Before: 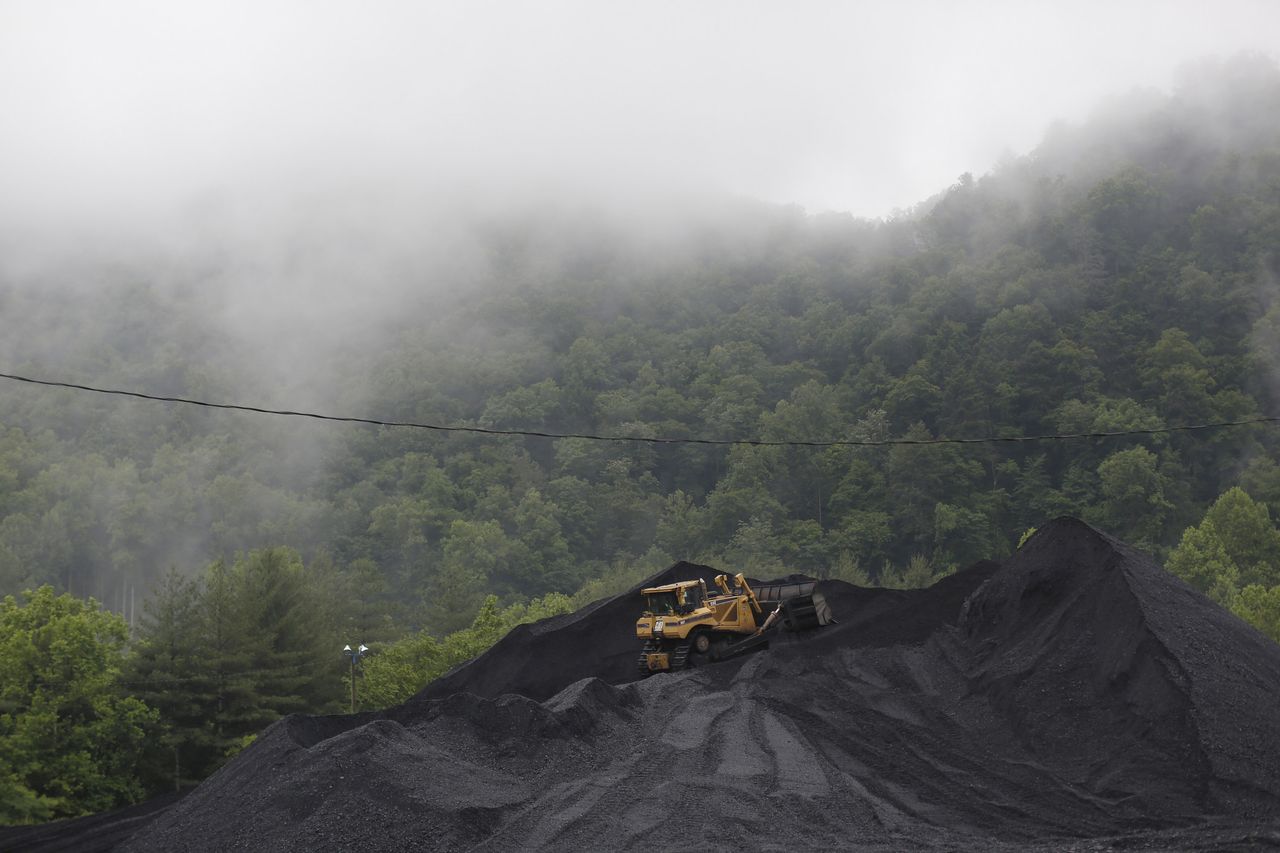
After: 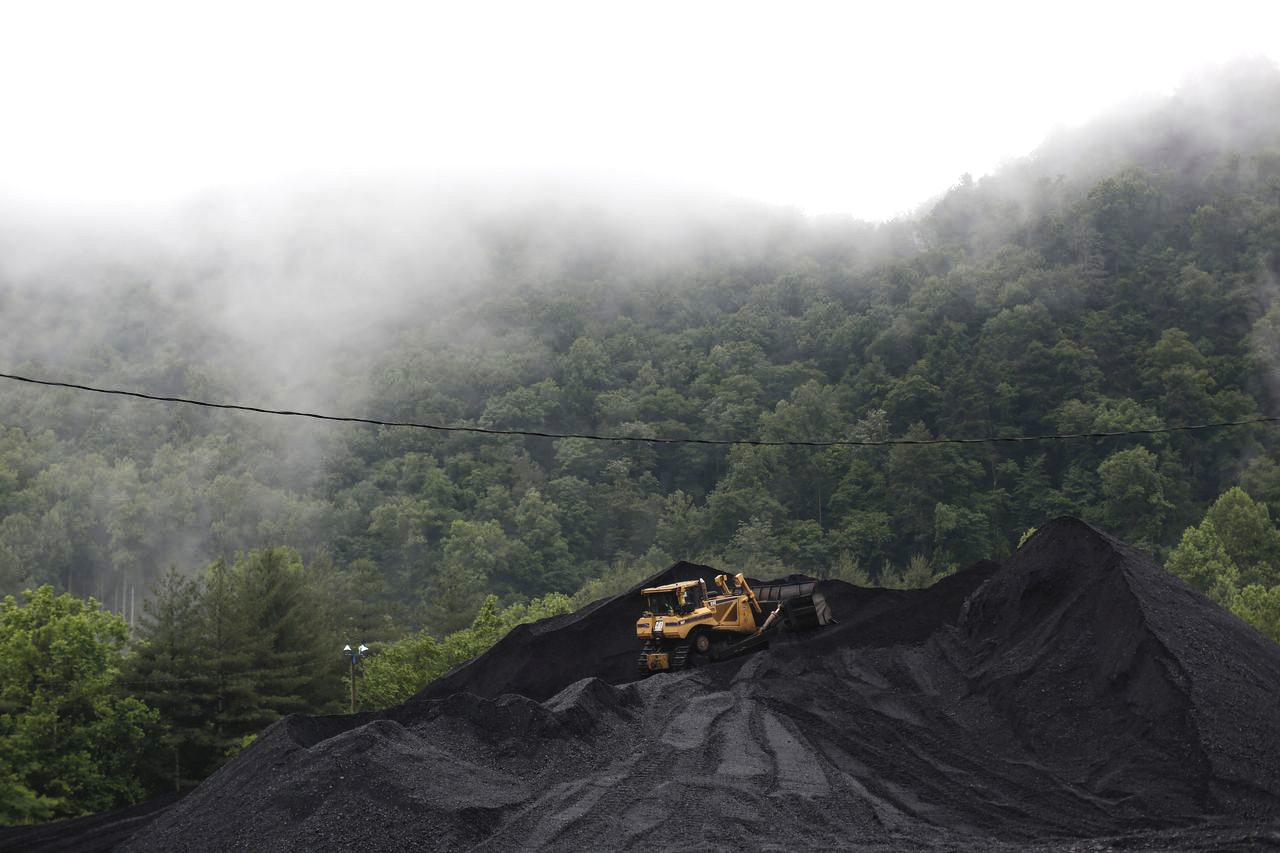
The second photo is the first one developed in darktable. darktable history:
contrast brightness saturation: contrast -0.1, saturation -0.1
local contrast: highlights 100%, shadows 100%, detail 120%, midtone range 0.2
tone equalizer: -8 EV -0.75 EV, -7 EV -0.7 EV, -6 EV -0.6 EV, -5 EV -0.4 EV, -3 EV 0.4 EV, -2 EV 0.6 EV, -1 EV 0.7 EV, +0 EV 0.75 EV, edges refinement/feathering 500, mask exposure compensation -1.57 EV, preserve details no
haze removal: compatibility mode true, adaptive false
